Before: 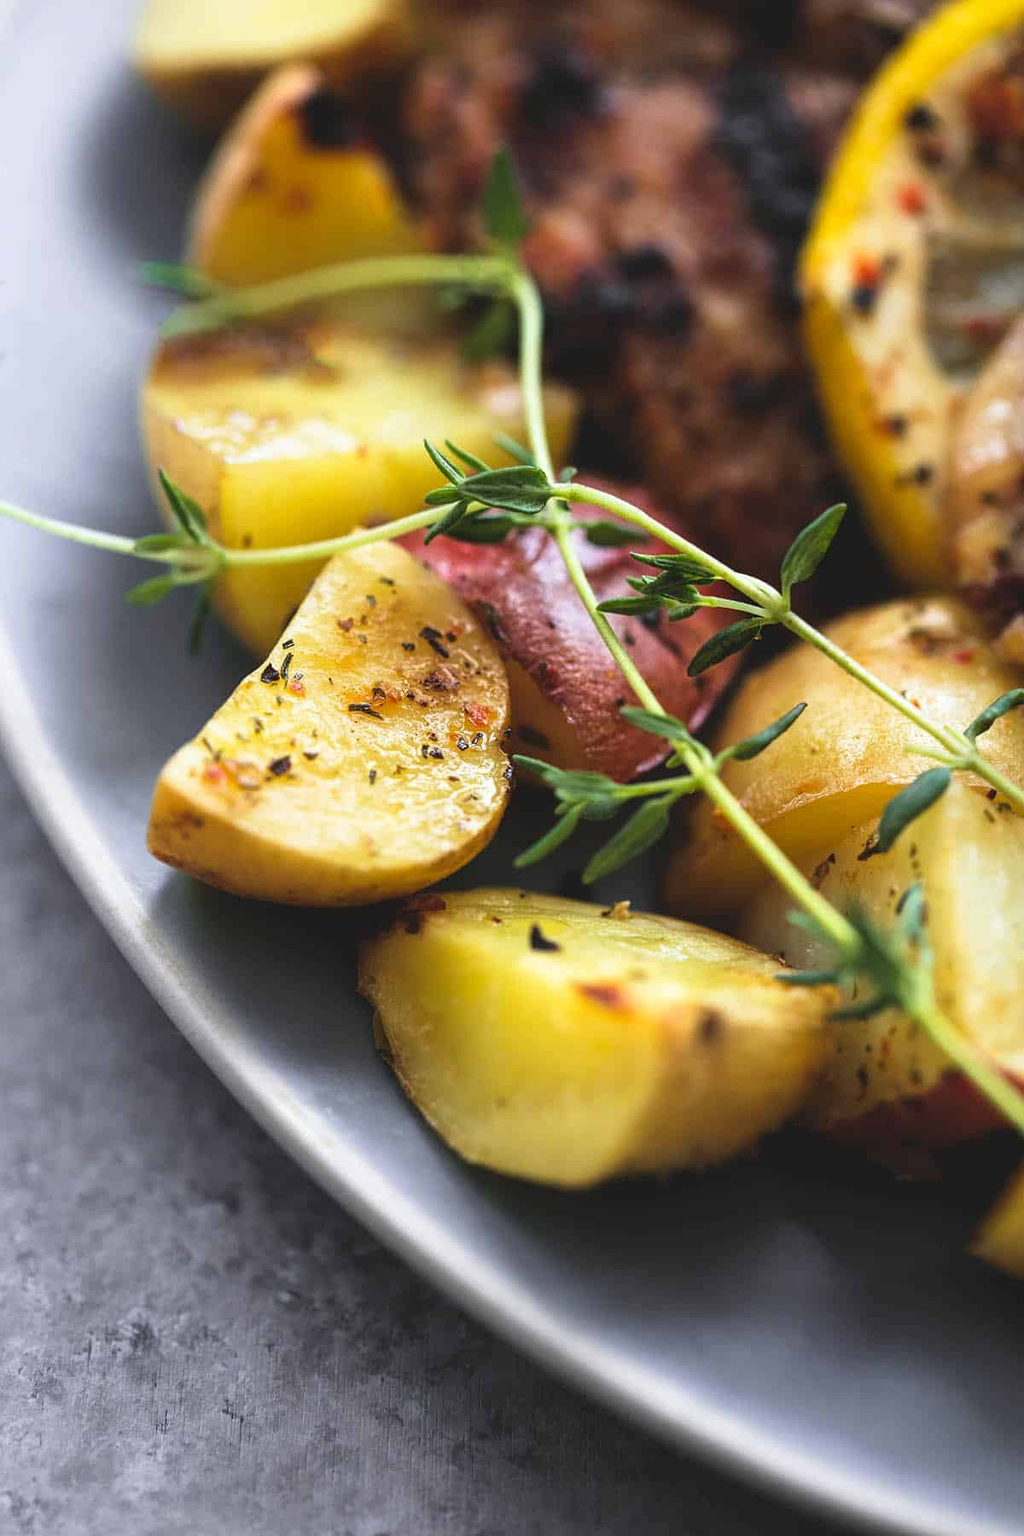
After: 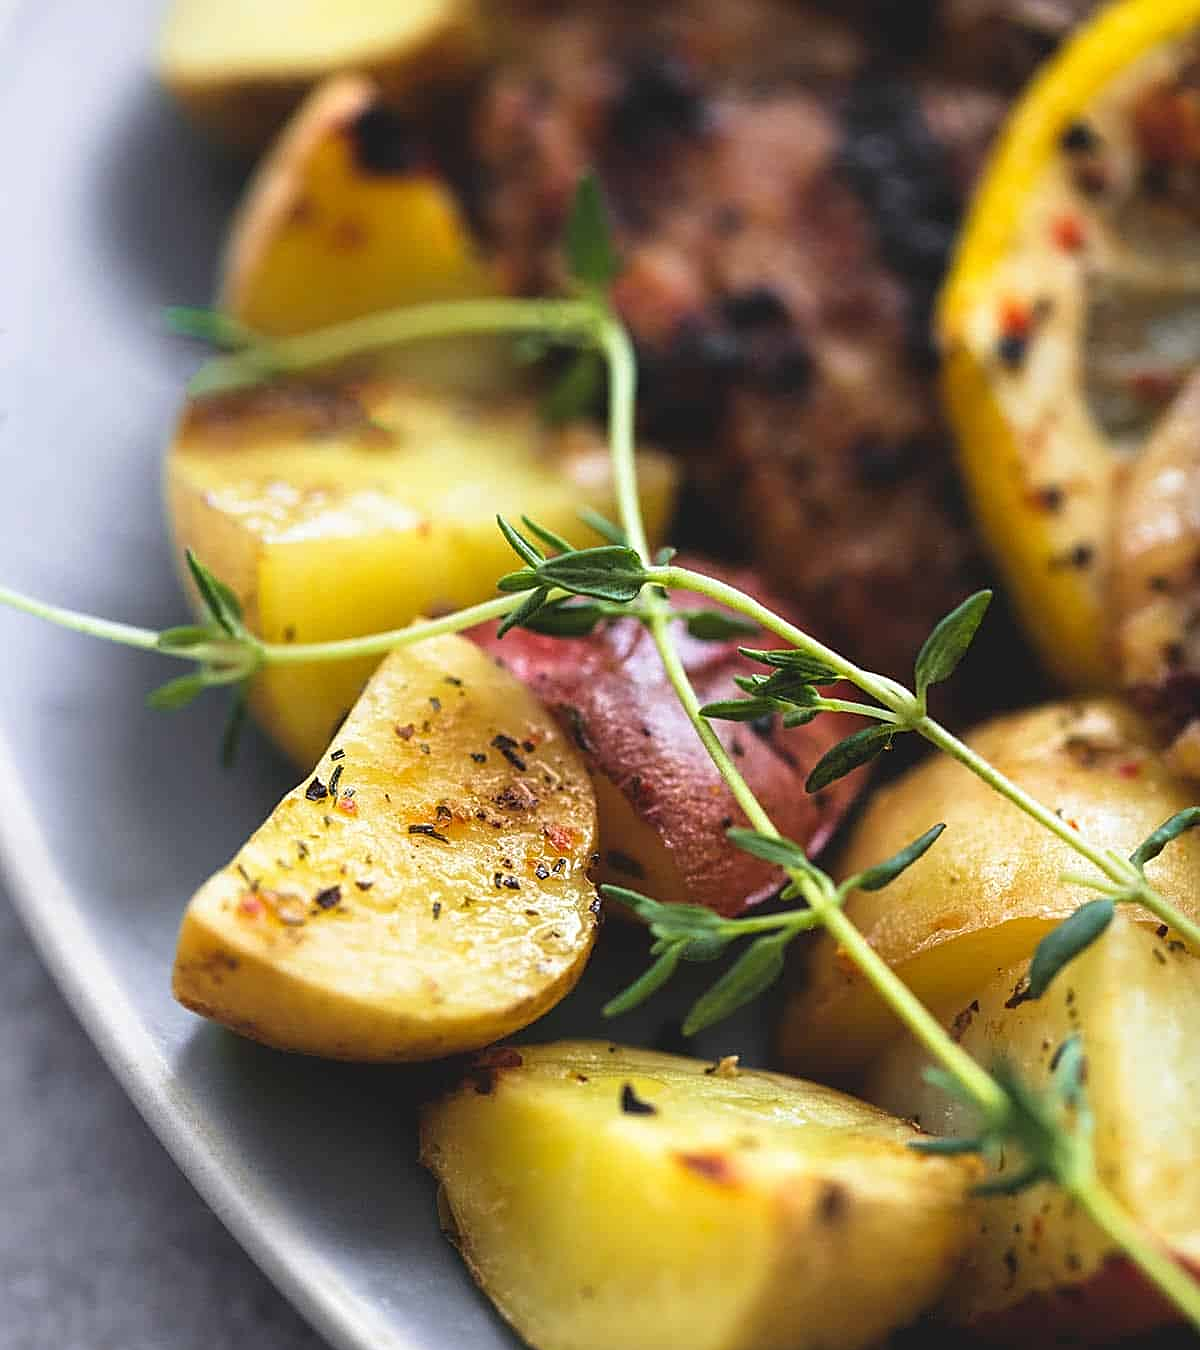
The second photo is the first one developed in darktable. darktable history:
crop: bottom 24.988%
sharpen: on, module defaults
